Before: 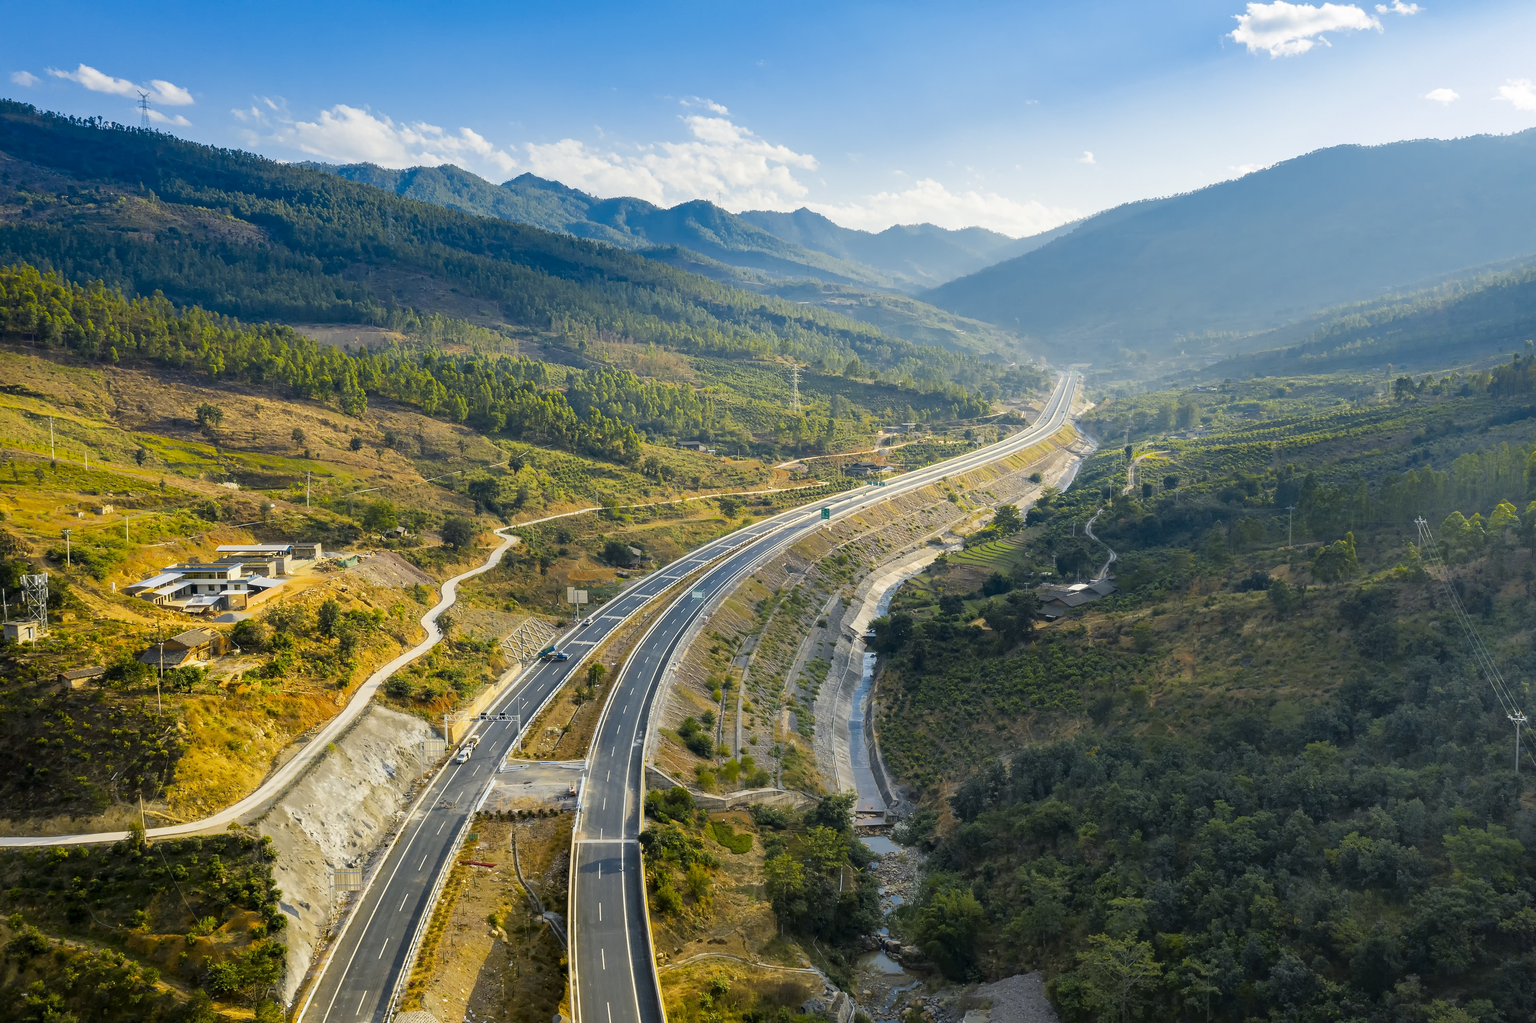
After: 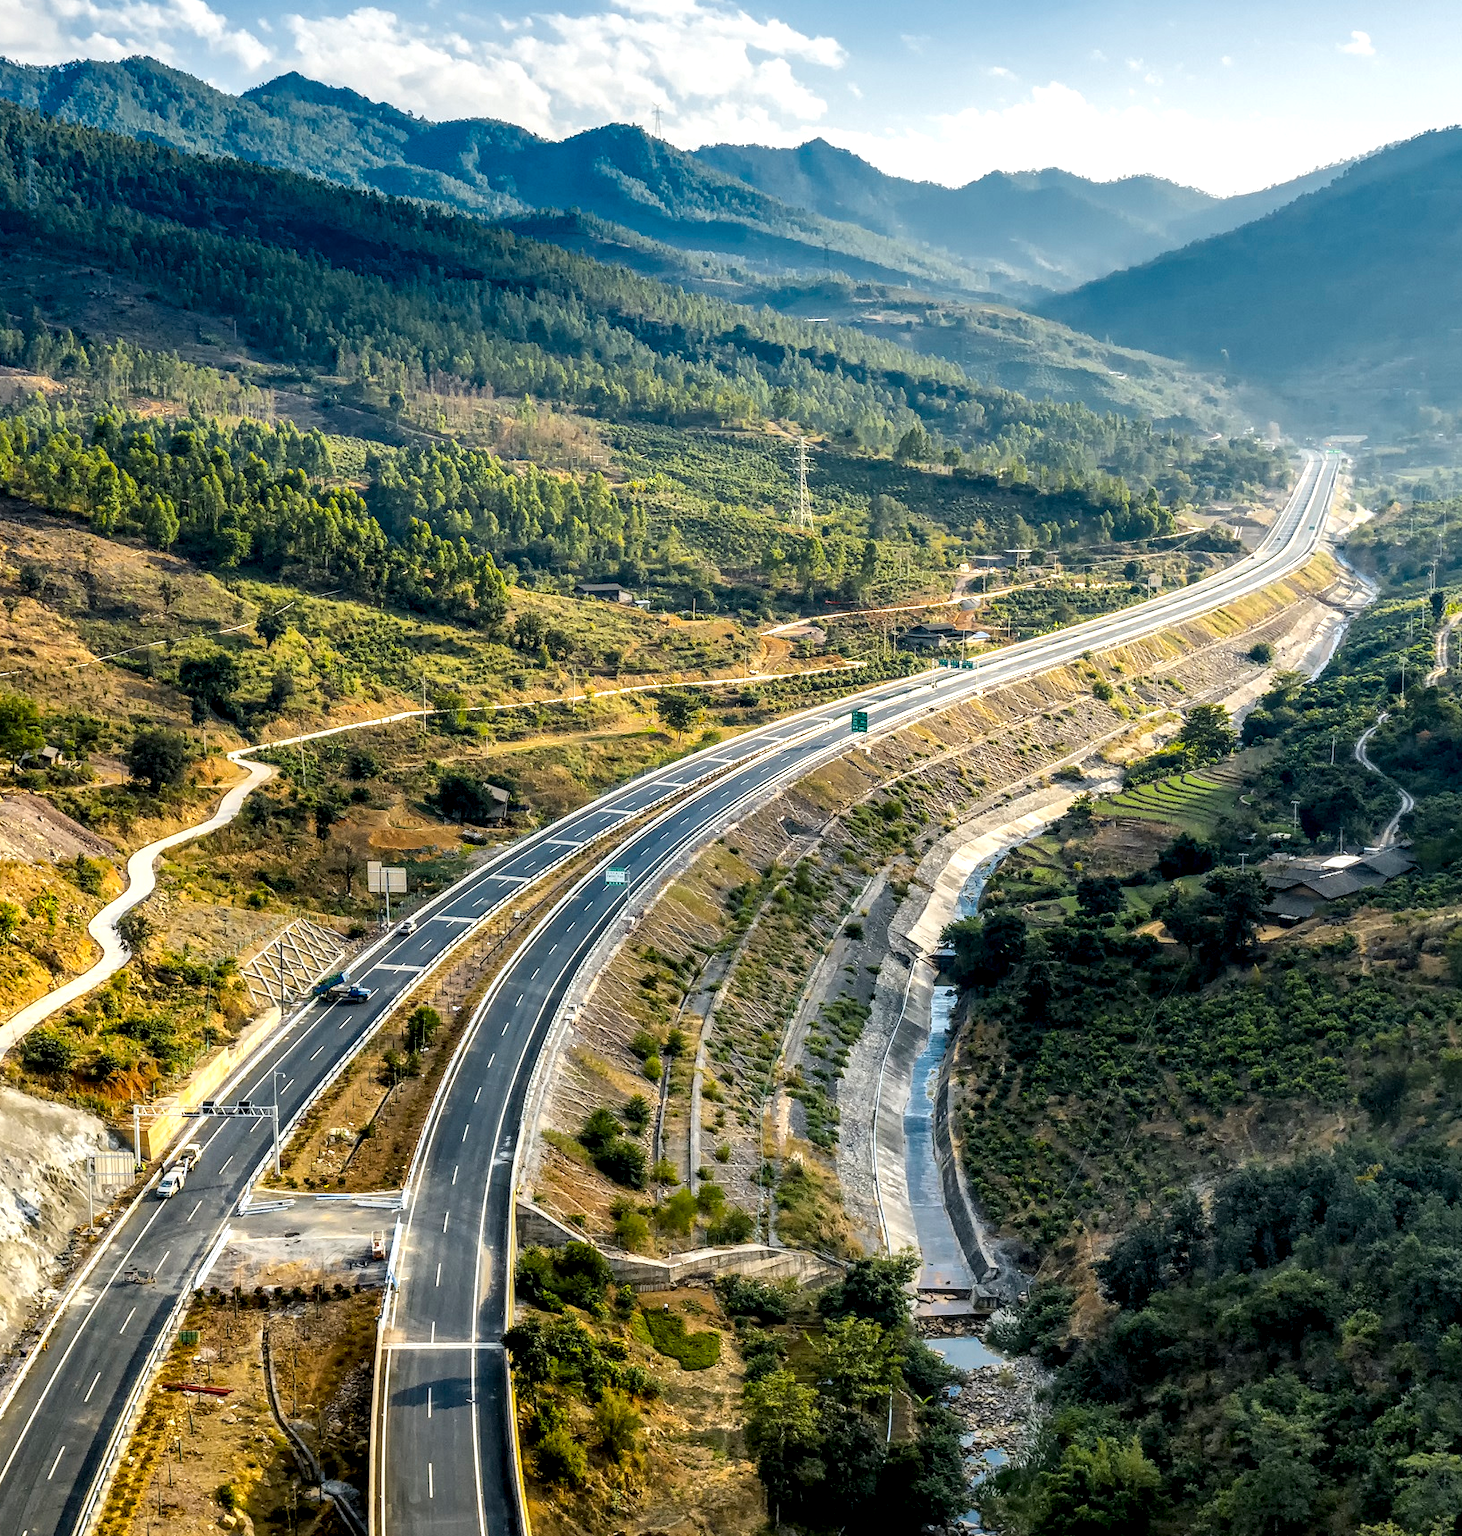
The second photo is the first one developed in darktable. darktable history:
local contrast: highlights 17%, detail 187%
crop and rotate: angle 0.014°, left 24.371%, top 13.179%, right 25.625%, bottom 7.953%
